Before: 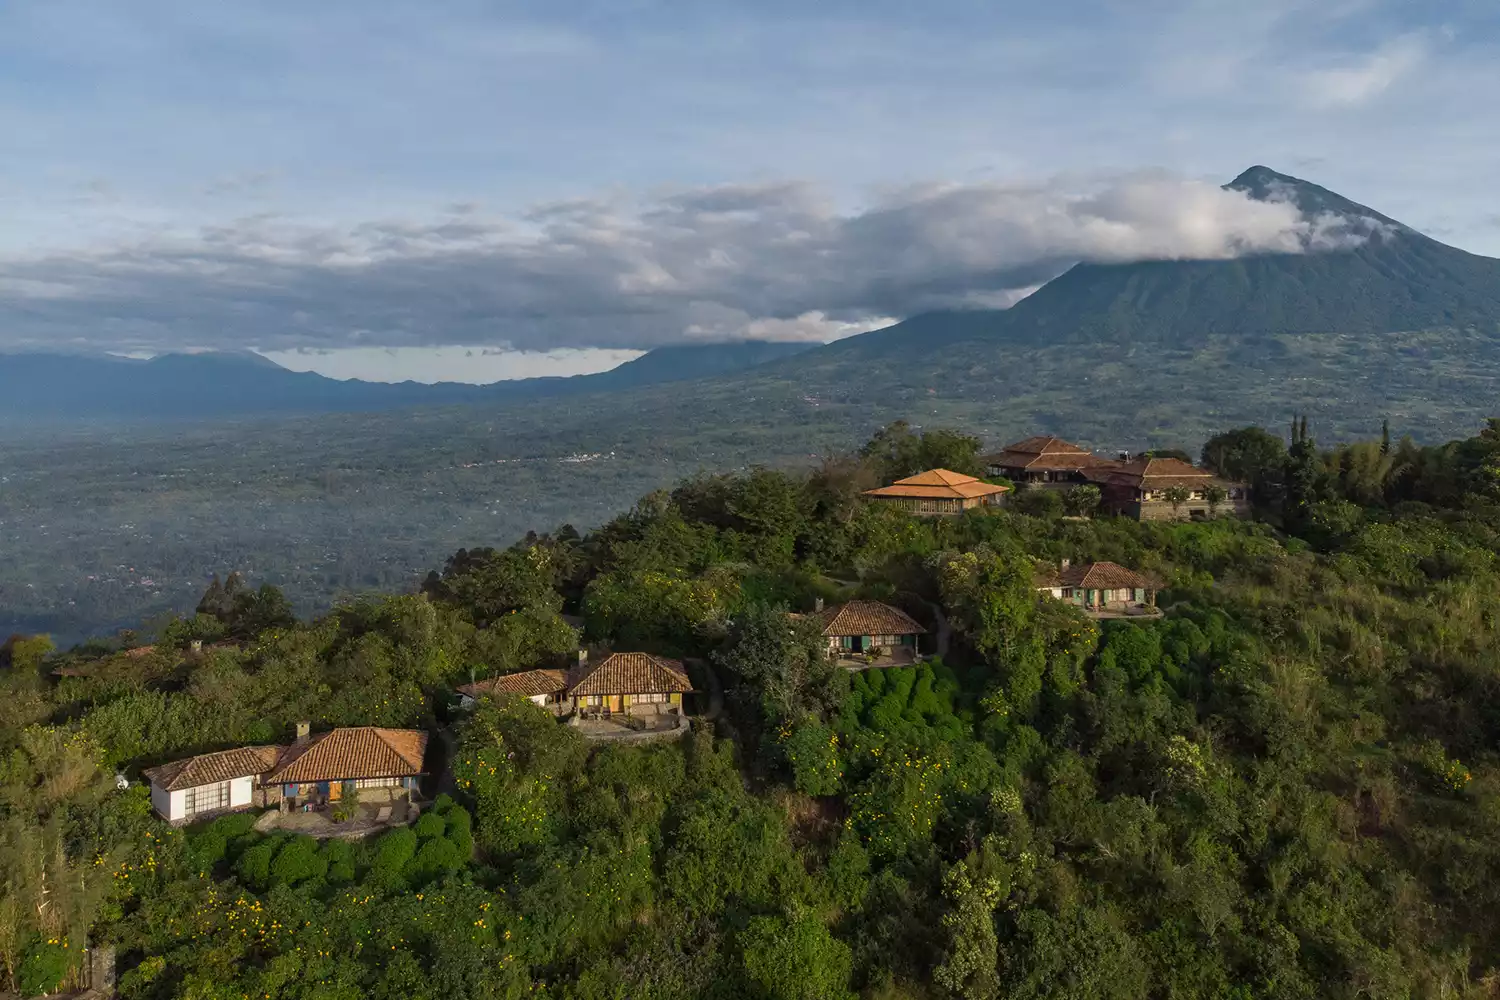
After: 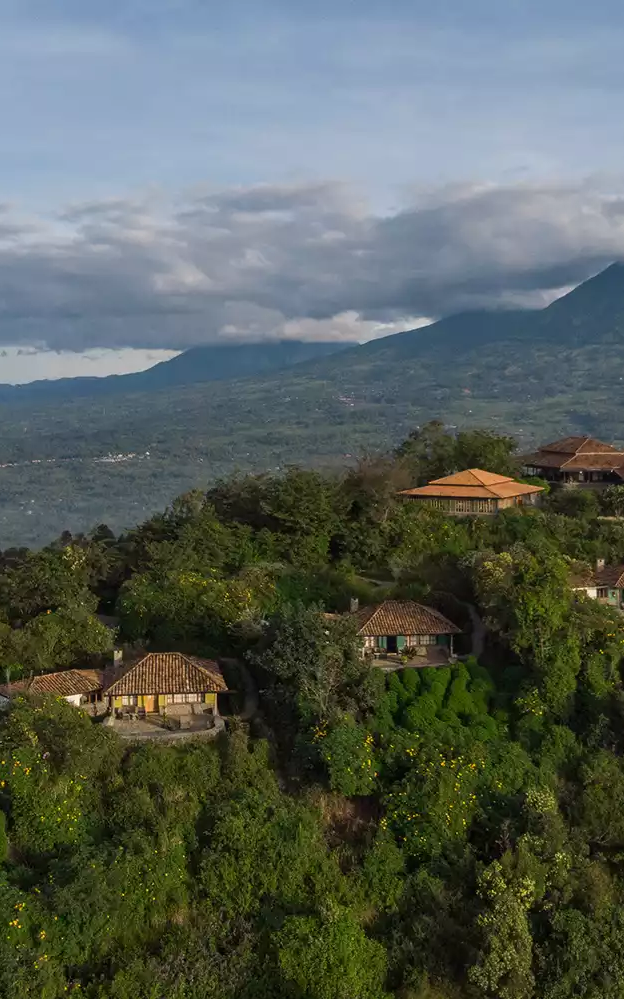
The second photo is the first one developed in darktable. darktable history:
crop: left 31.041%, right 27.336%
